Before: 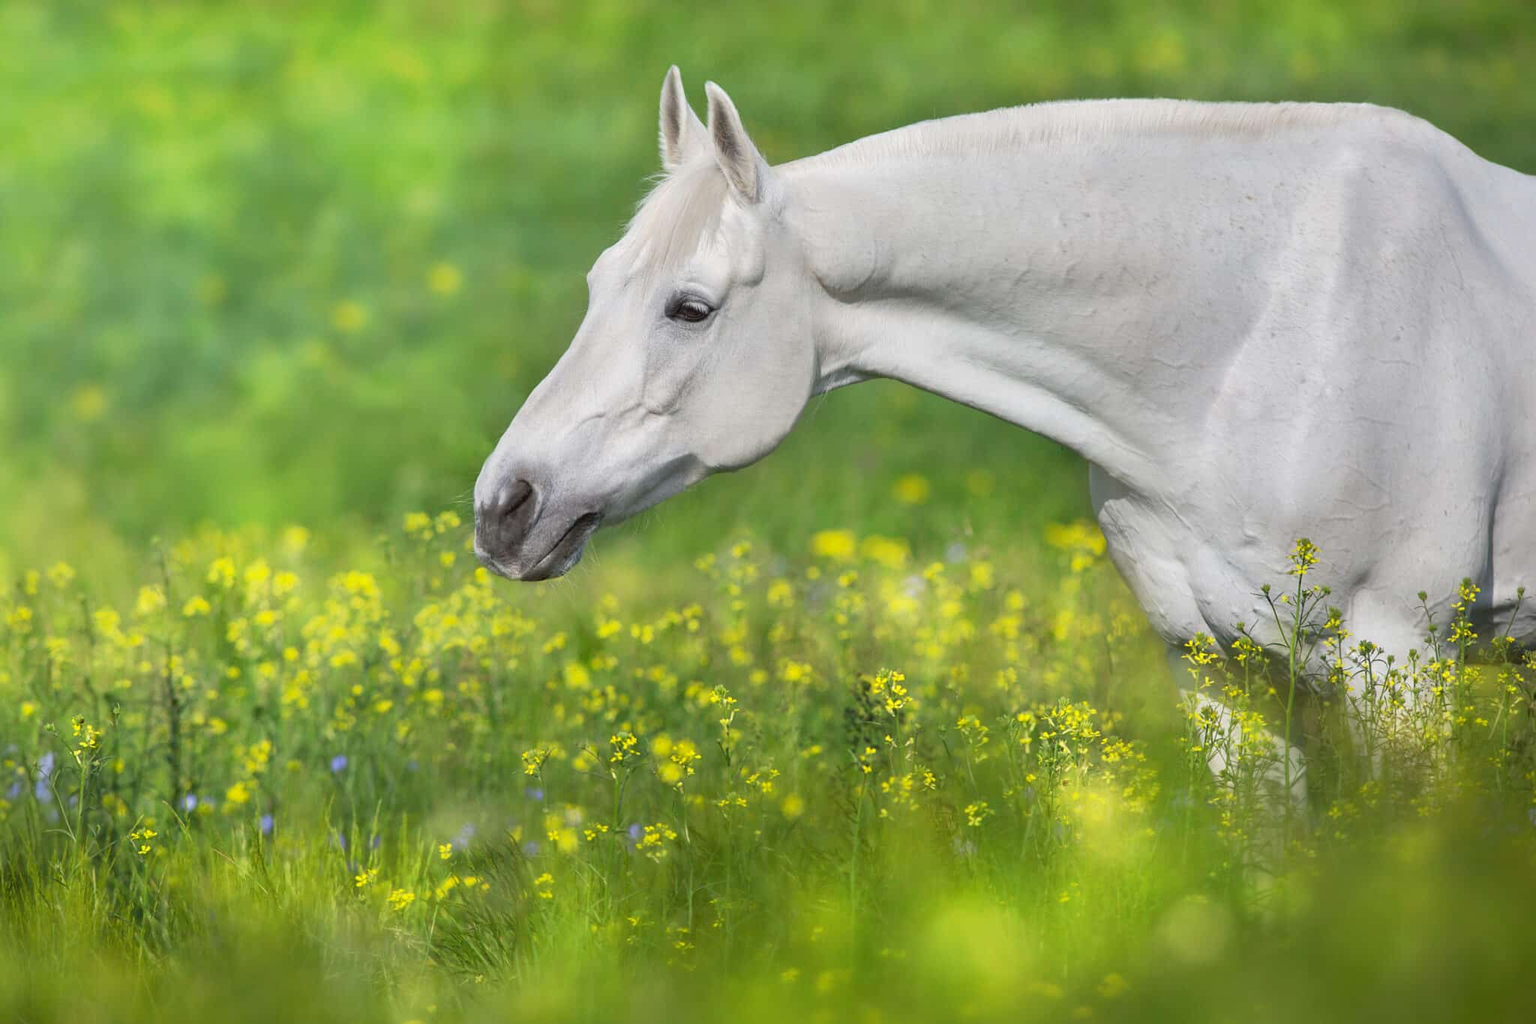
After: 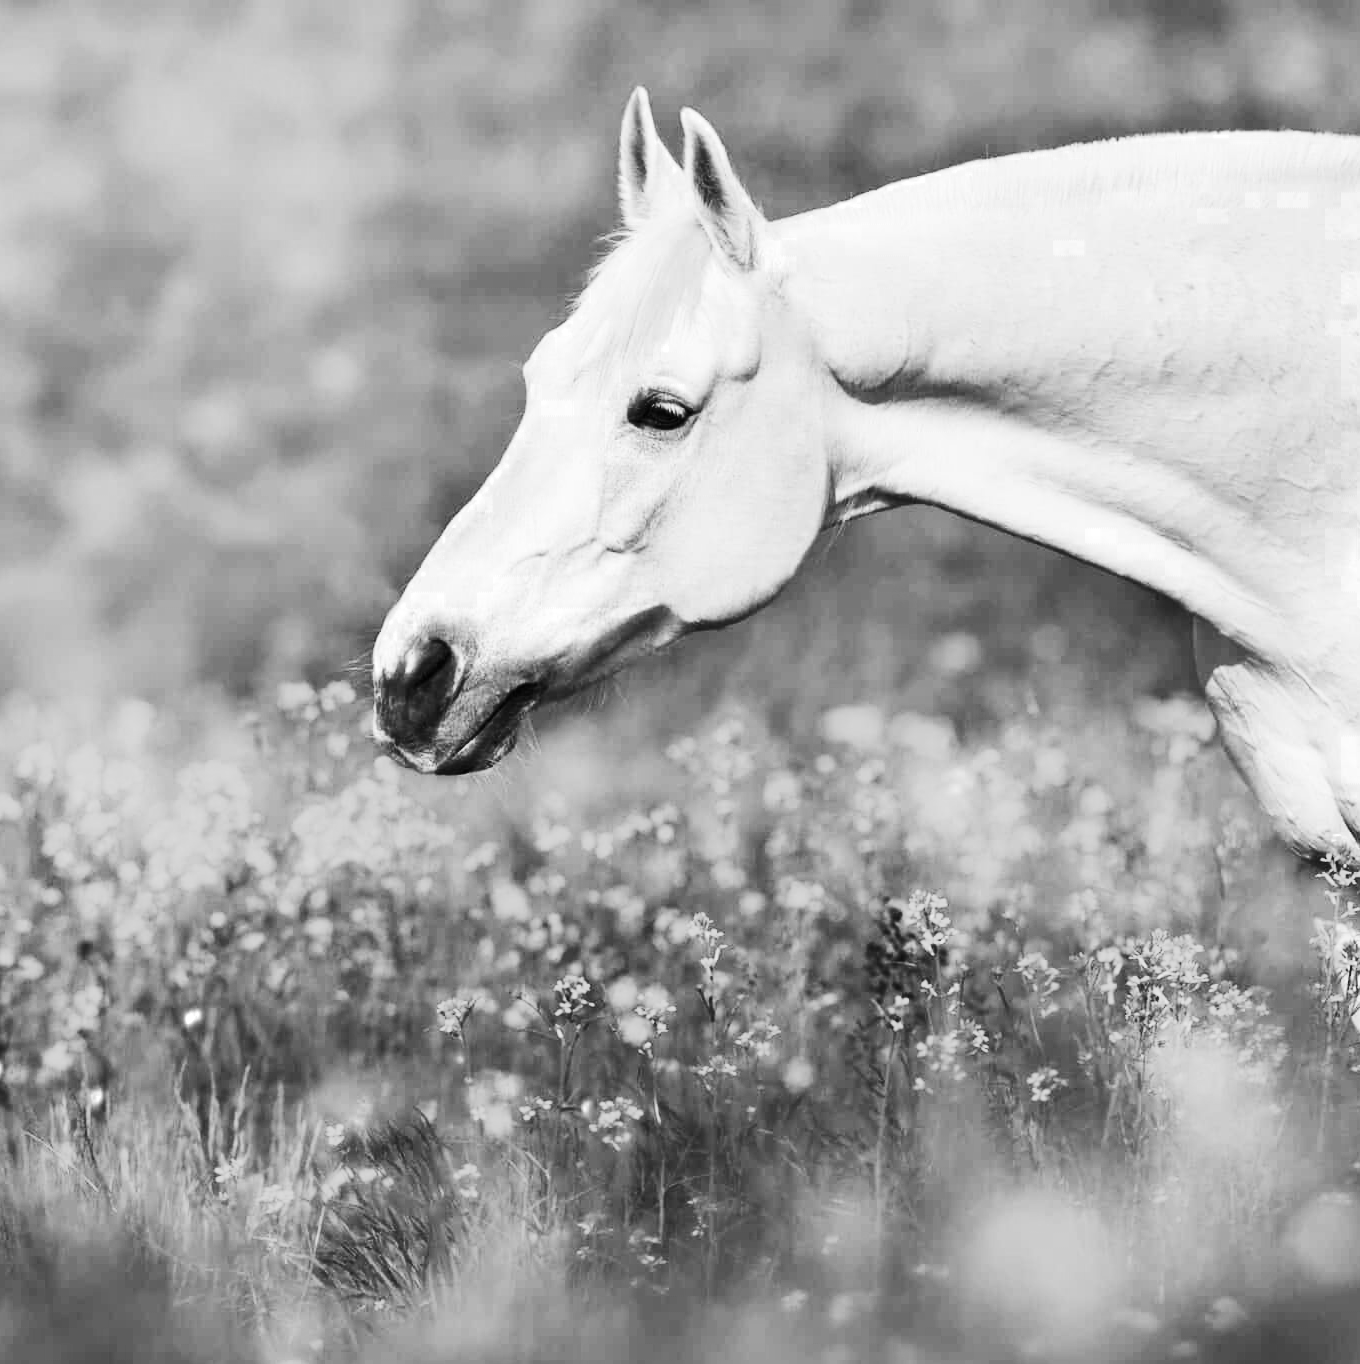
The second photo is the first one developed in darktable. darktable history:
contrast brightness saturation: contrast 0.498, saturation -0.089
crop and rotate: left 12.654%, right 20.899%
color zones: curves: ch0 [(0, 0.613) (0.01, 0.613) (0.245, 0.448) (0.498, 0.529) (0.642, 0.665) (0.879, 0.777) (0.99, 0.613)]; ch1 [(0, 0) (0.143, 0) (0.286, 0) (0.429, 0) (0.571, 0) (0.714, 0) (0.857, 0)]
